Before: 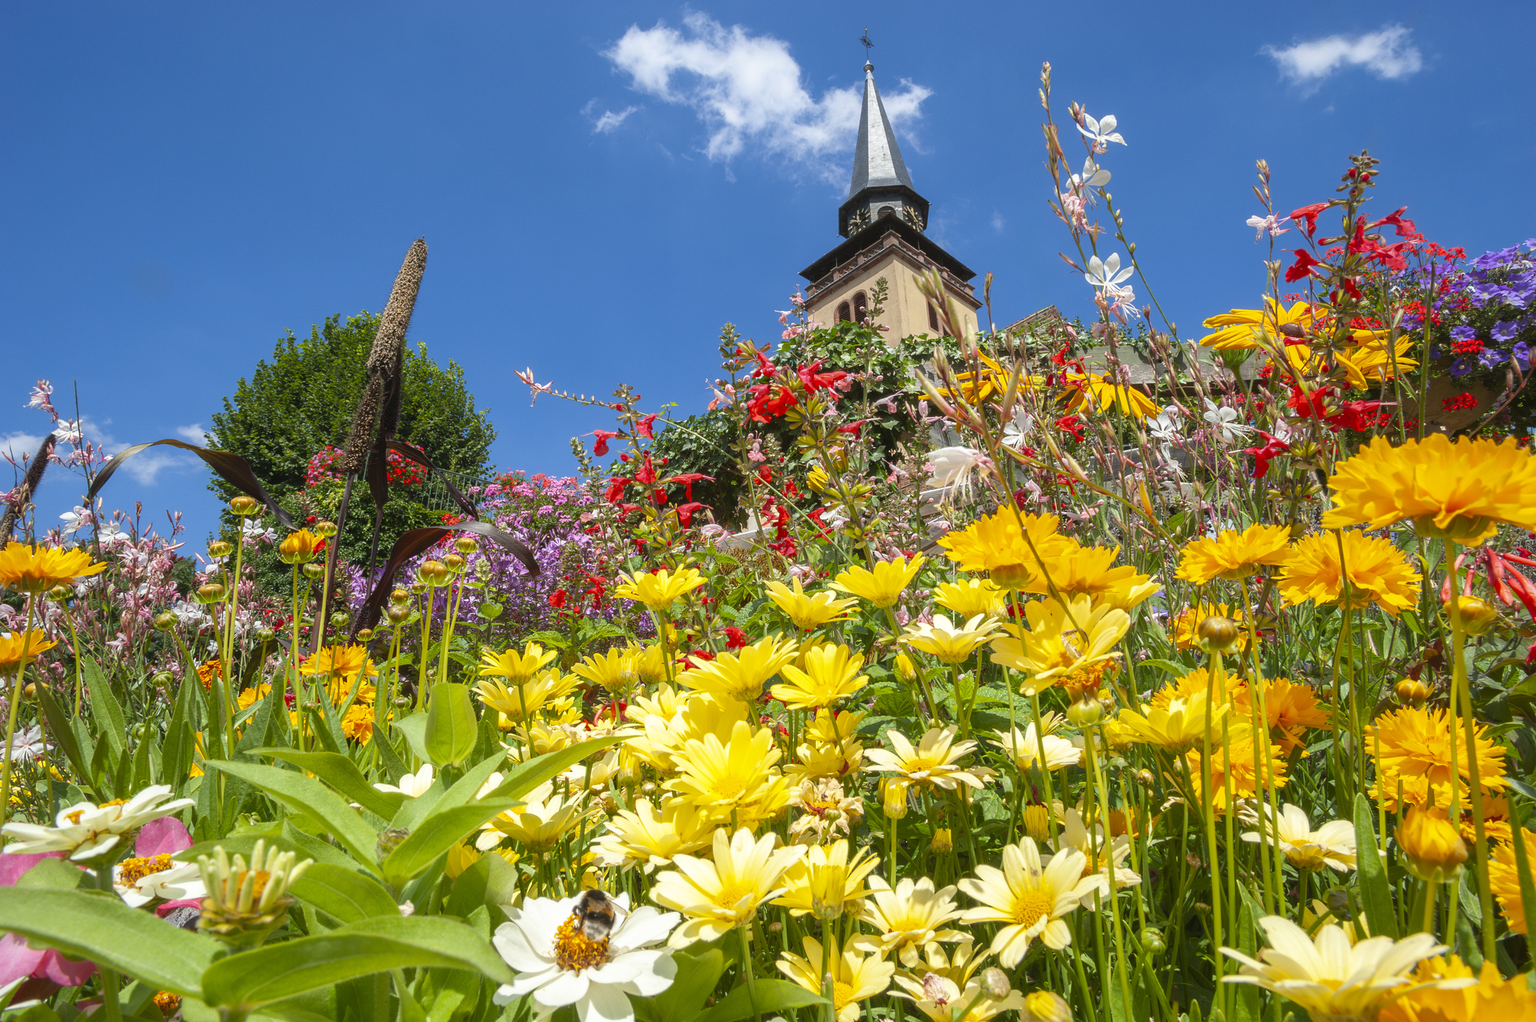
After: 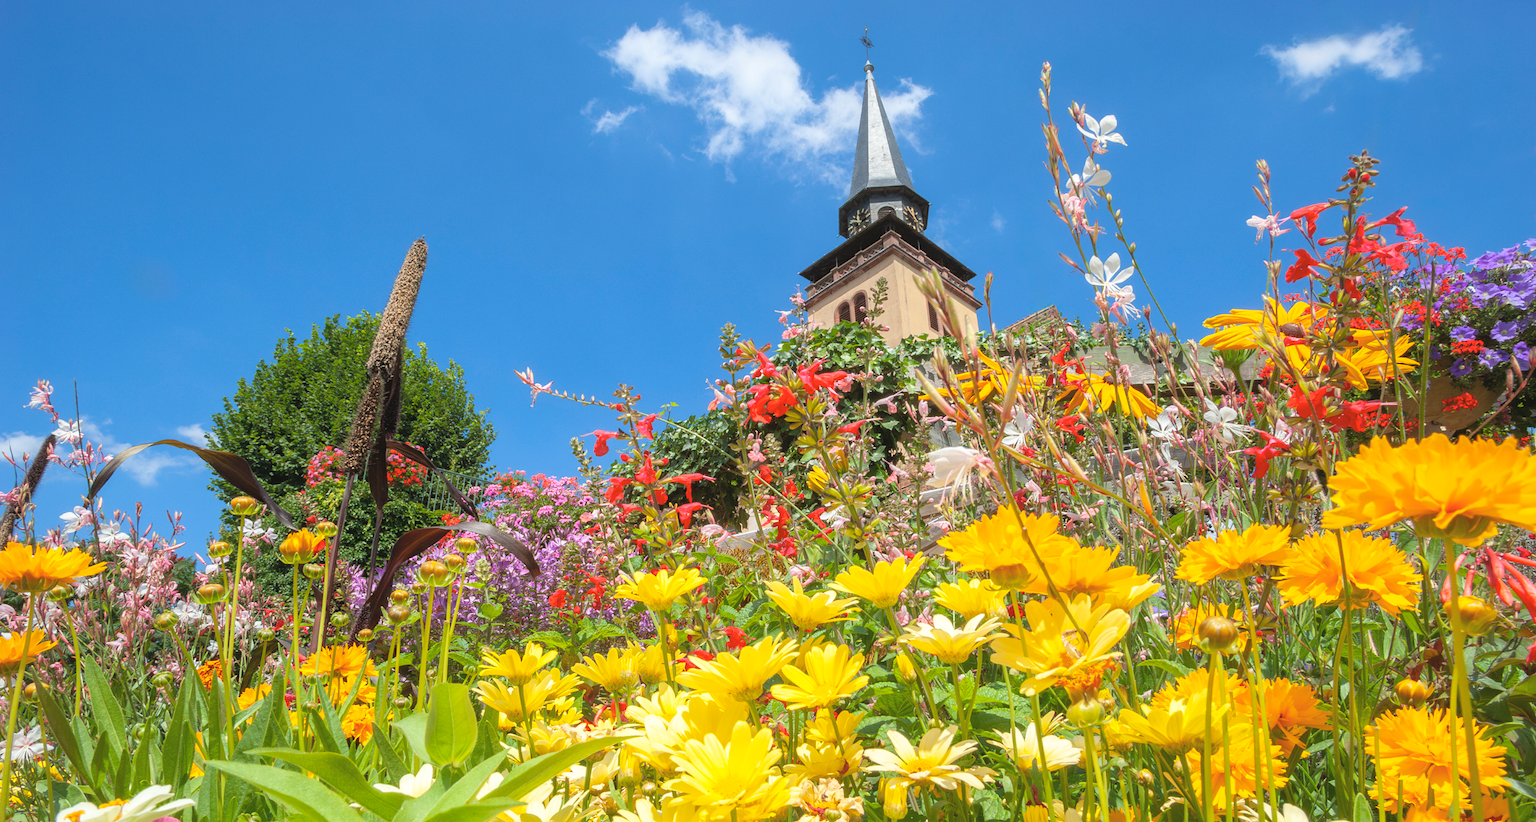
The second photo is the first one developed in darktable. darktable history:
contrast brightness saturation: brightness 0.146
crop: bottom 19.546%
